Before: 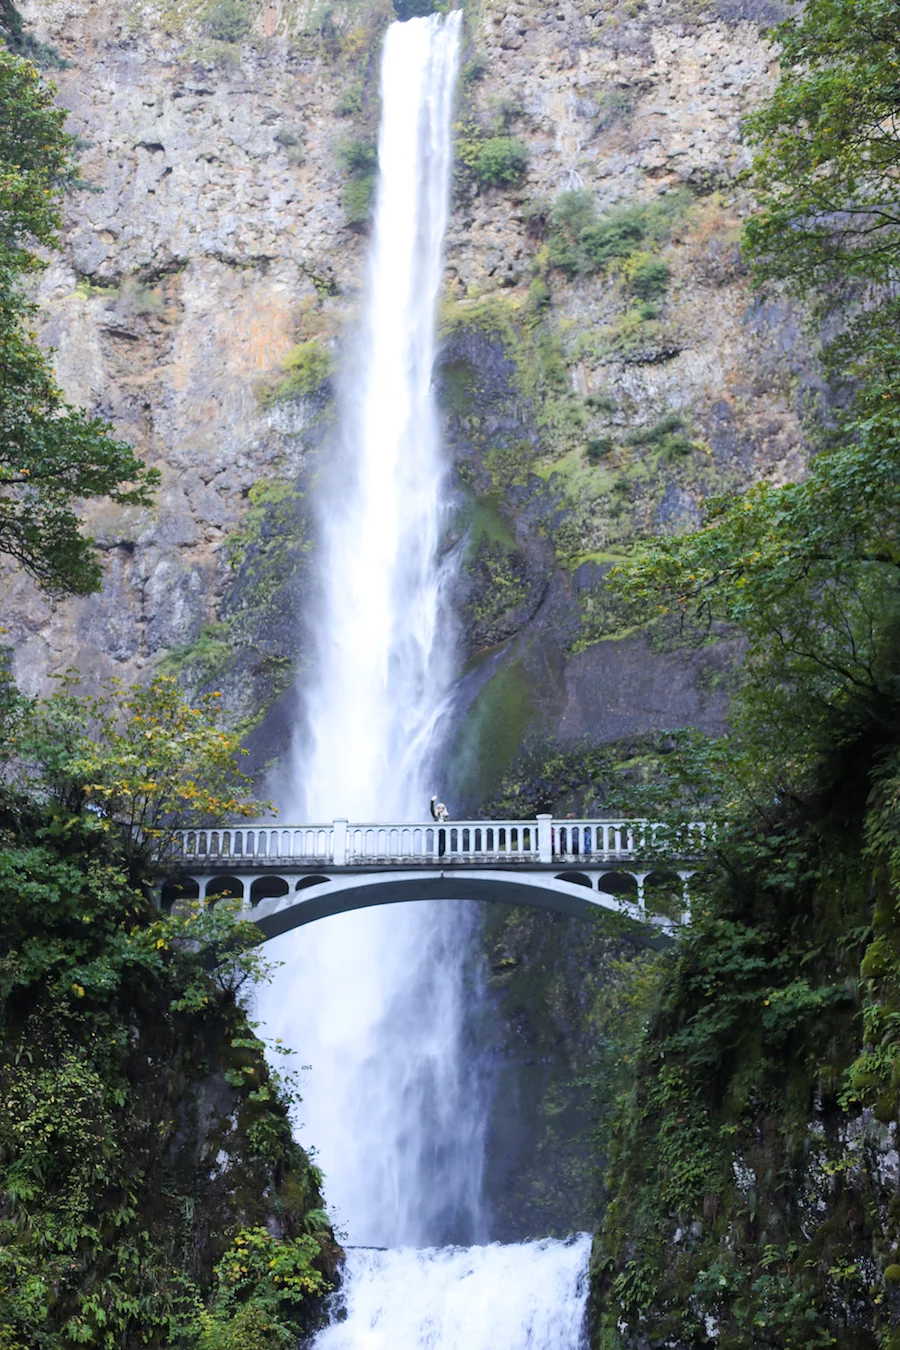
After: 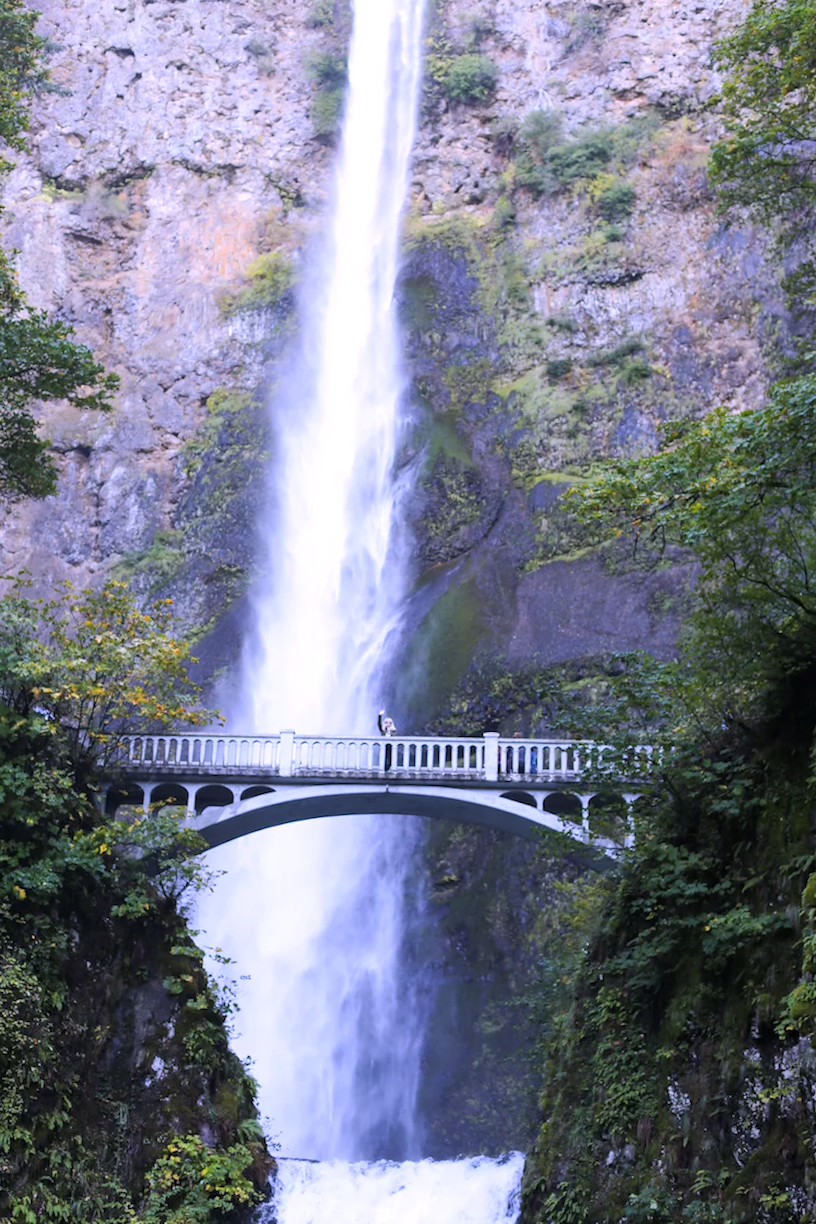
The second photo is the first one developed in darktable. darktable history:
crop and rotate: angle -1.96°, left 3.097%, top 4.154%, right 1.586%, bottom 0.529%
white balance: red 1.042, blue 1.17
